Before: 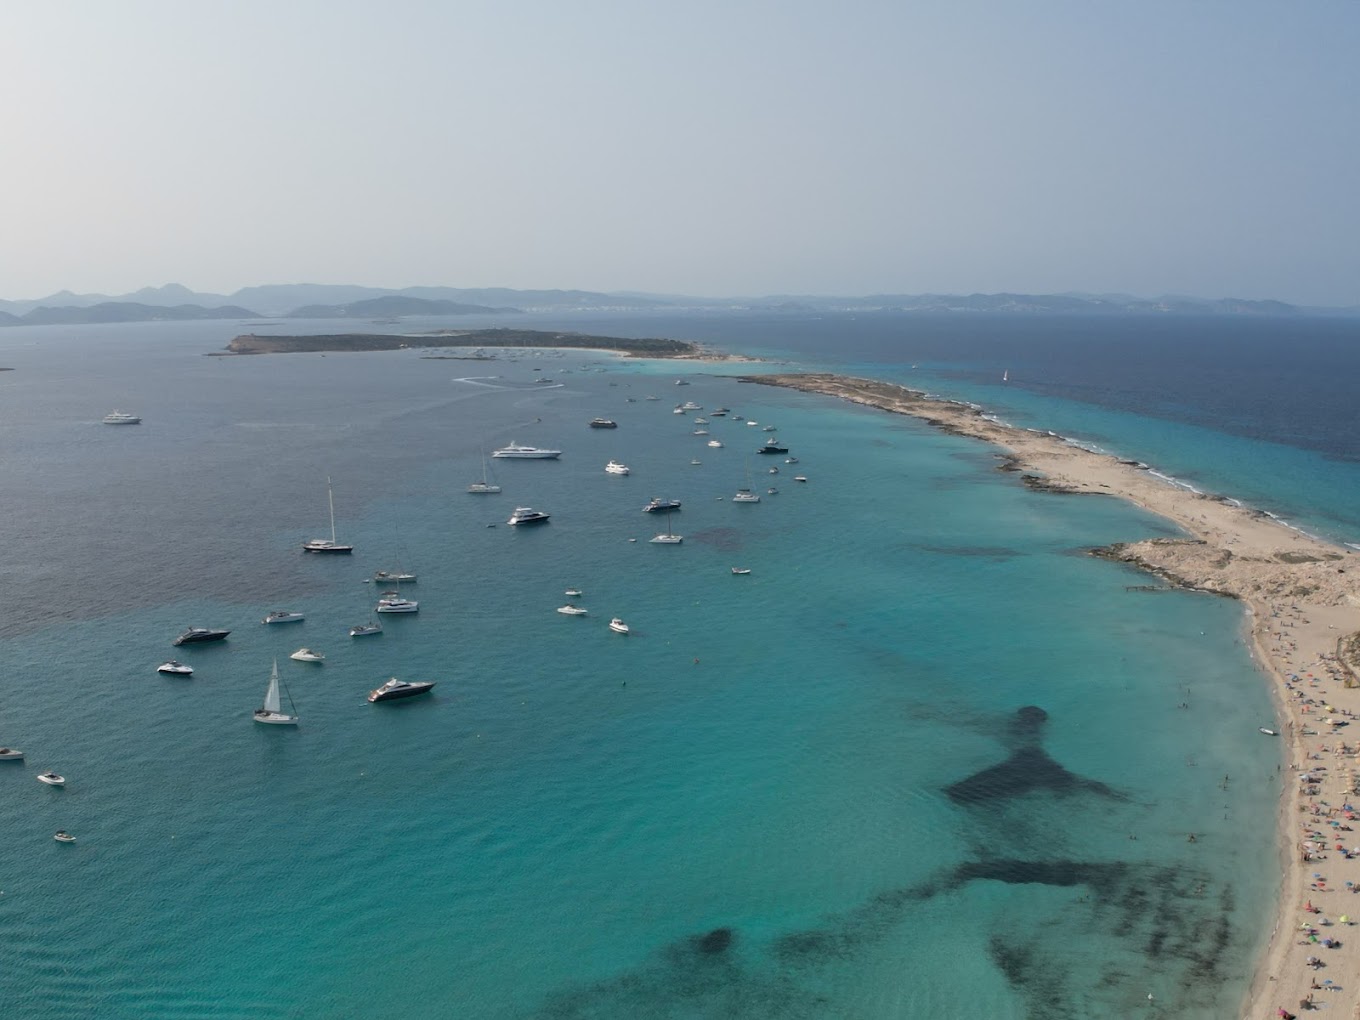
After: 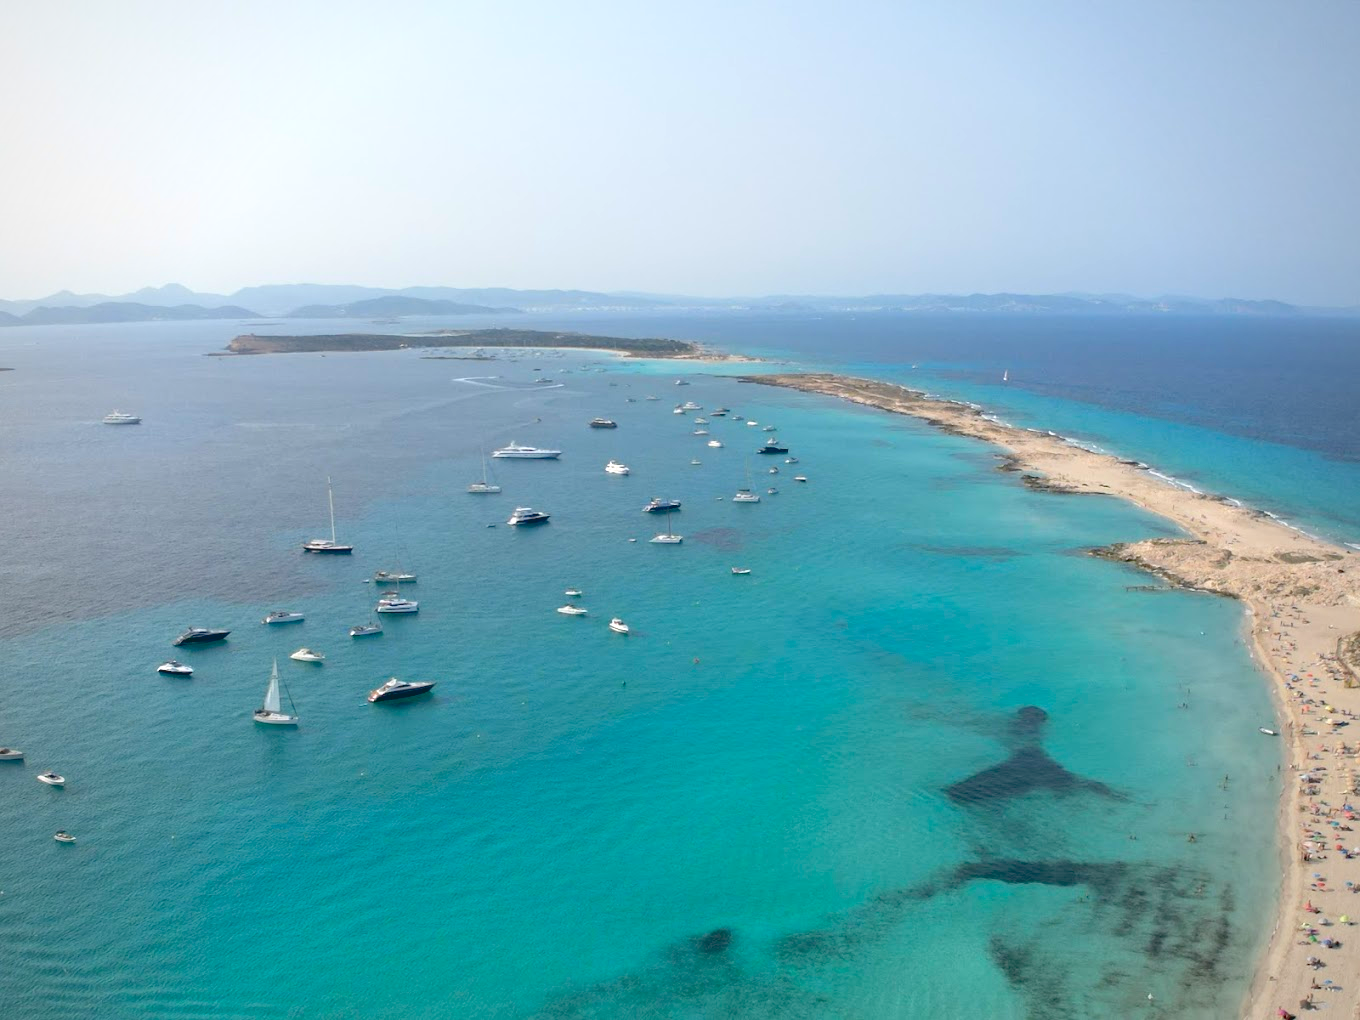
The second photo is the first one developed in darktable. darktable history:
vignetting: fall-off radius 81.94%
exposure: black level correction 0.01, exposure 1 EV, compensate highlight preservation false
contrast brightness saturation: contrast -0.19, saturation 0.19
